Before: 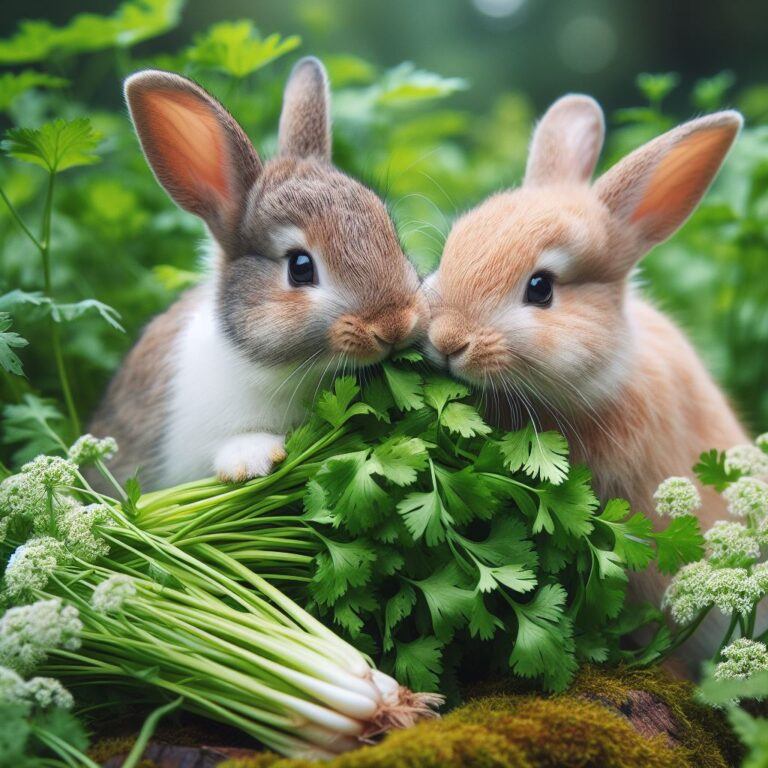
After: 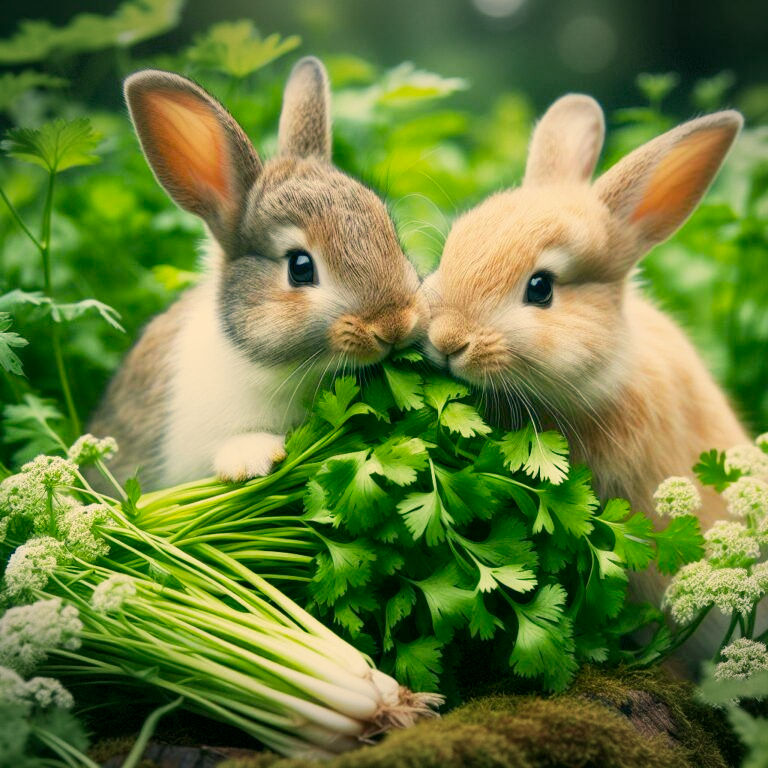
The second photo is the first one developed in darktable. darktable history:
vignetting: fall-off start 100%, brightness -0.406, saturation -0.3, width/height ratio 1.324, dithering 8-bit output, unbound false
color correction: highlights a* 5.3, highlights b* 24.26, shadows a* -15.58, shadows b* 4.02
exposure: black level correction 0.006, exposure -0.226 EV, compensate highlight preservation false
base curve: curves: ch0 [(0, 0) (0.088, 0.125) (0.176, 0.251) (0.354, 0.501) (0.613, 0.749) (1, 0.877)], preserve colors none
